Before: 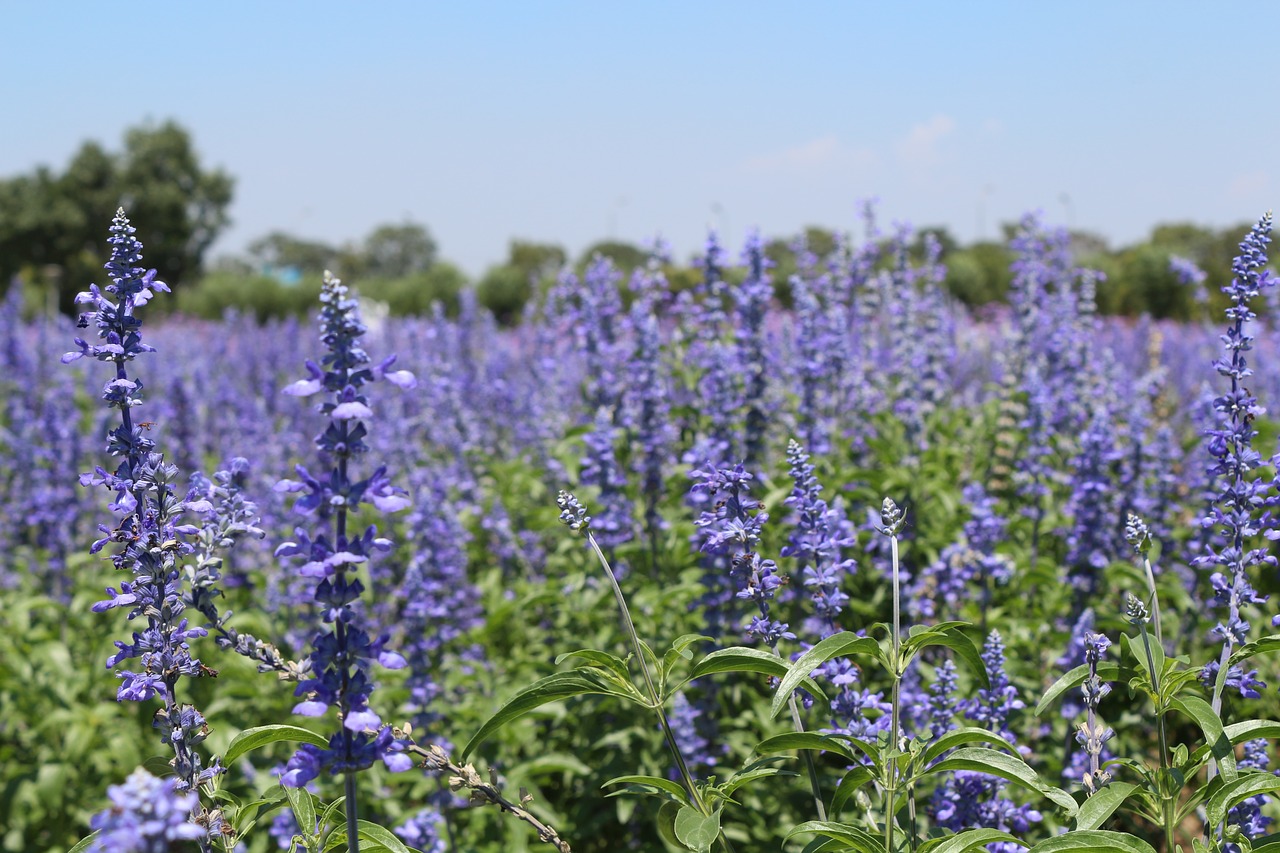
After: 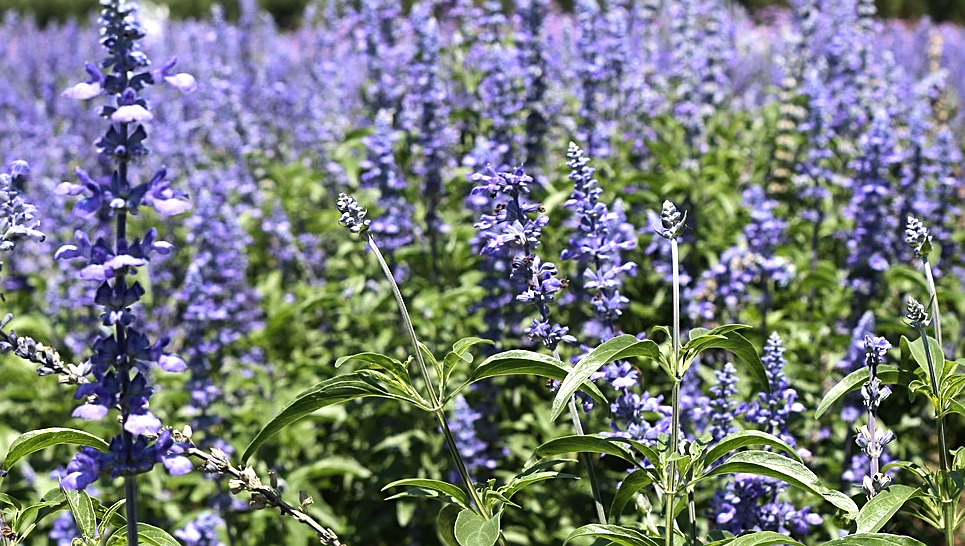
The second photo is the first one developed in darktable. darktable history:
sharpen: on, module defaults
tone equalizer: -8 EV -0.75 EV, -7 EV -0.728 EV, -6 EV -0.598 EV, -5 EV -0.367 EV, -3 EV 0.395 EV, -2 EV 0.6 EV, -1 EV 0.699 EV, +0 EV 0.754 EV, edges refinement/feathering 500, mask exposure compensation -1.57 EV, preserve details no
crop and rotate: left 17.22%, top 34.834%, right 7.325%, bottom 1.045%
